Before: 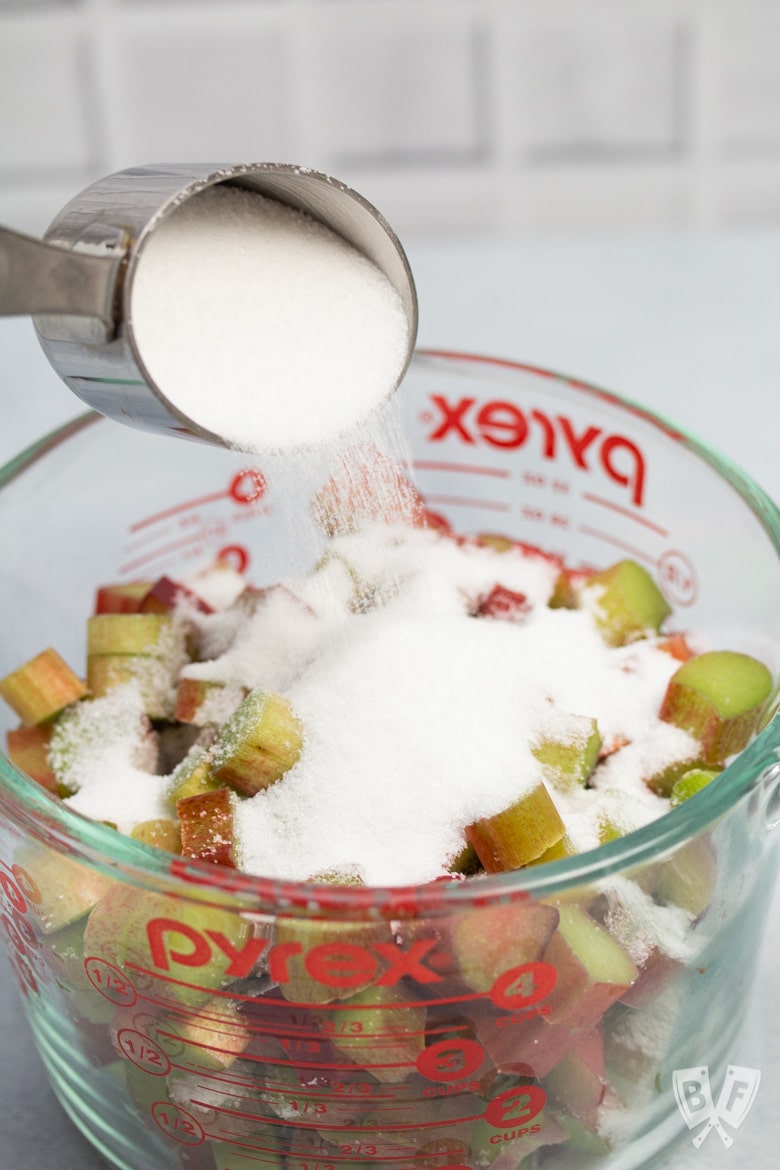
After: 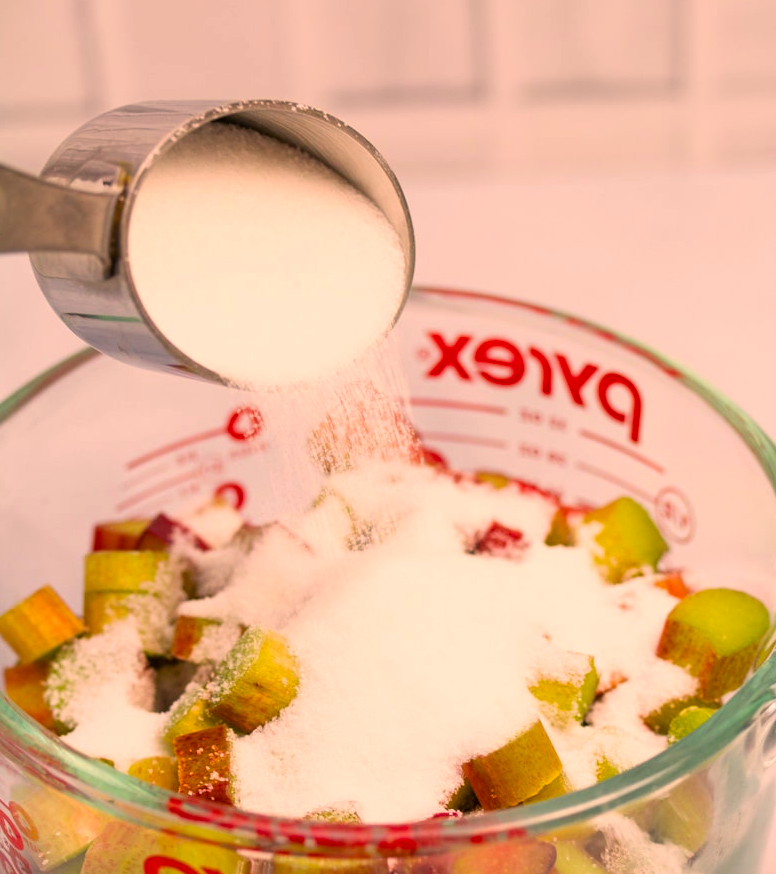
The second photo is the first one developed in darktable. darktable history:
color correction: highlights a* 21.88, highlights b* 22.25
crop: left 0.387%, top 5.469%, bottom 19.809%
color balance rgb: perceptual saturation grading › global saturation 30%, global vibrance 20%
color balance: mode lift, gamma, gain (sRGB)
